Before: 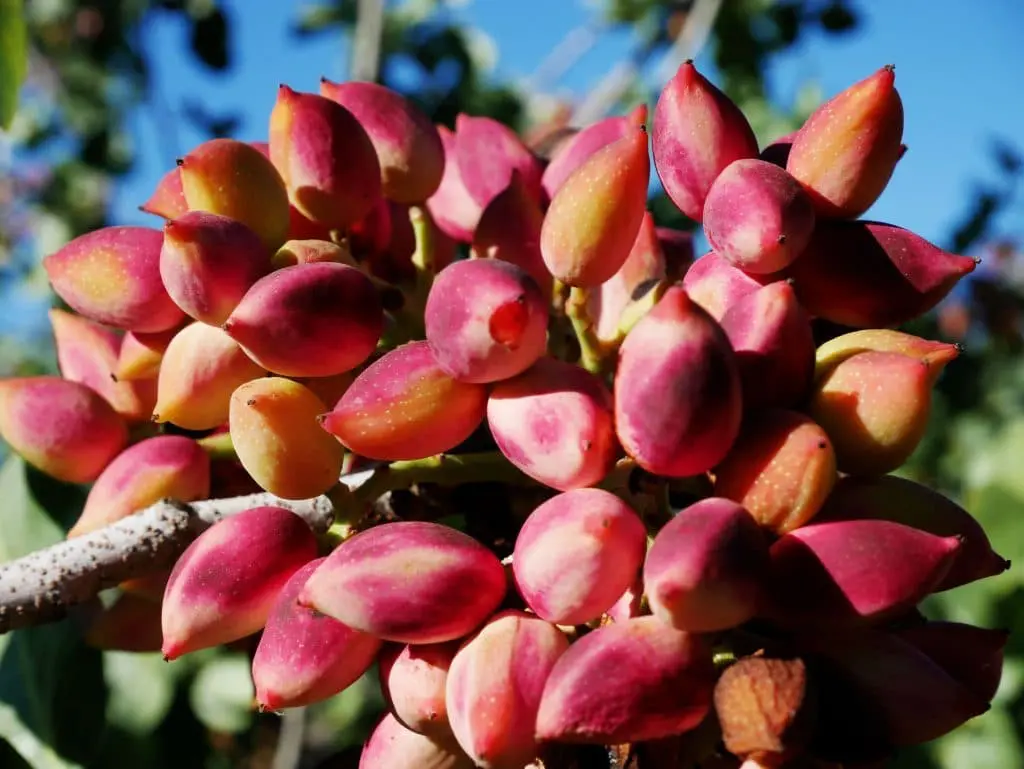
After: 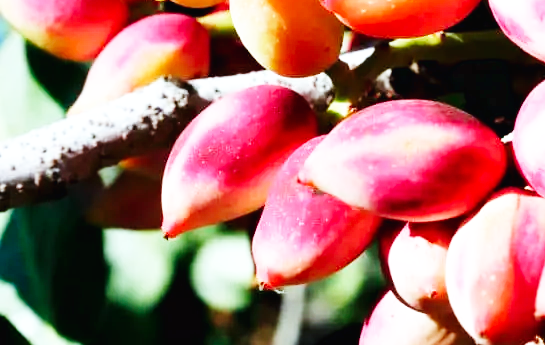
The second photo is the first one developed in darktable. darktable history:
crop and rotate: top 54.896%, right 46.765%, bottom 0.12%
base curve: curves: ch0 [(0, 0.003) (0.001, 0.002) (0.006, 0.004) (0.02, 0.022) (0.048, 0.086) (0.094, 0.234) (0.162, 0.431) (0.258, 0.629) (0.385, 0.8) (0.548, 0.918) (0.751, 0.988) (1, 1)], preserve colors none
exposure: exposure 0.196 EV, compensate exposure bias true, compensate highlight preservation false
color calibration: illuminant F (fluorescent), F source F9 (Cool White Deluxe 4150 K) – high CRI, x 0.374, y 0.373, temperature 4163.59 K
